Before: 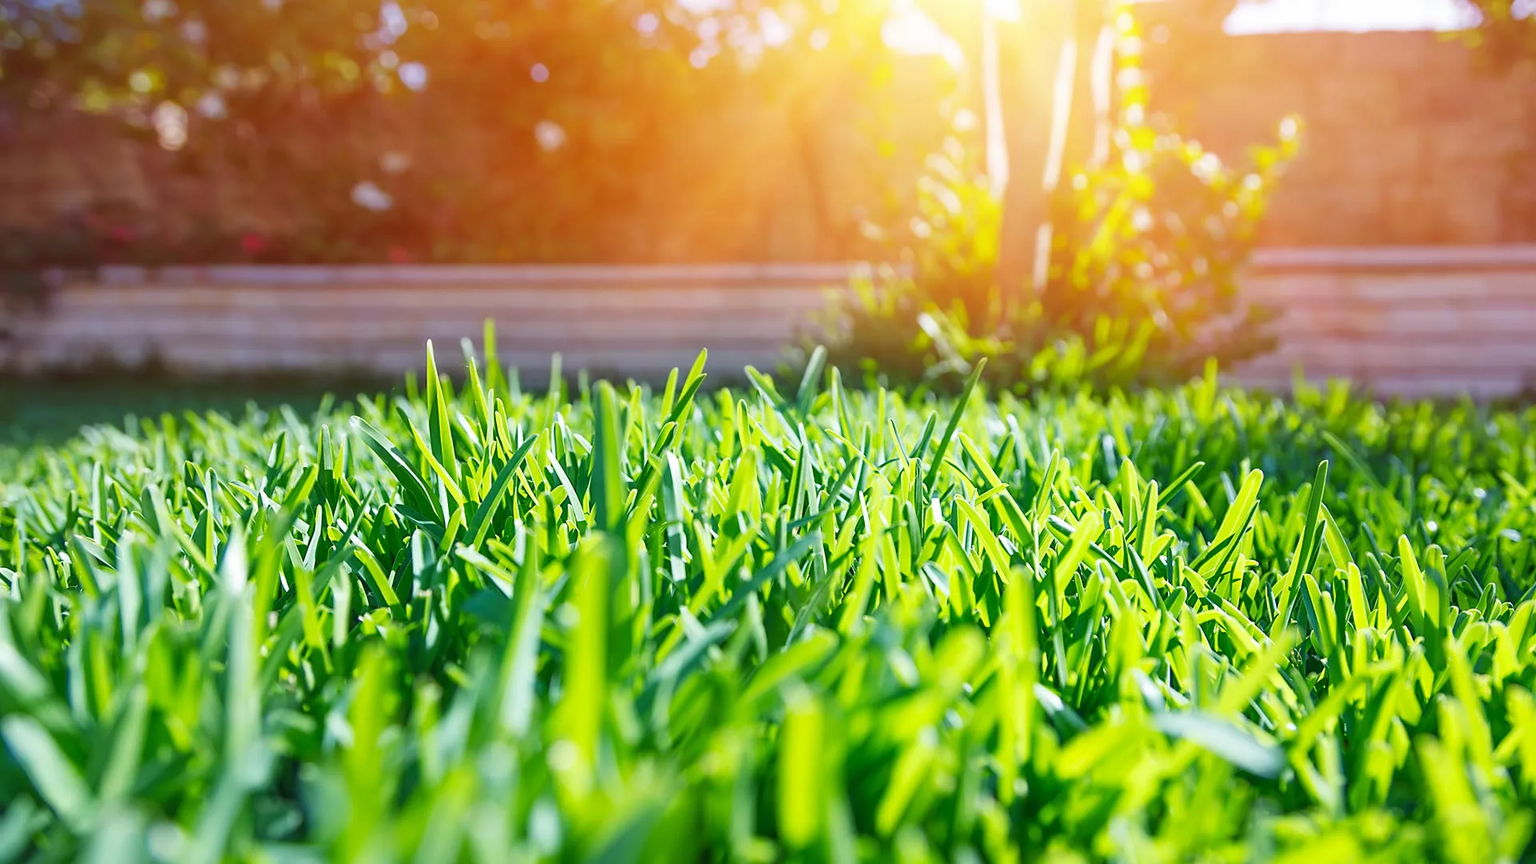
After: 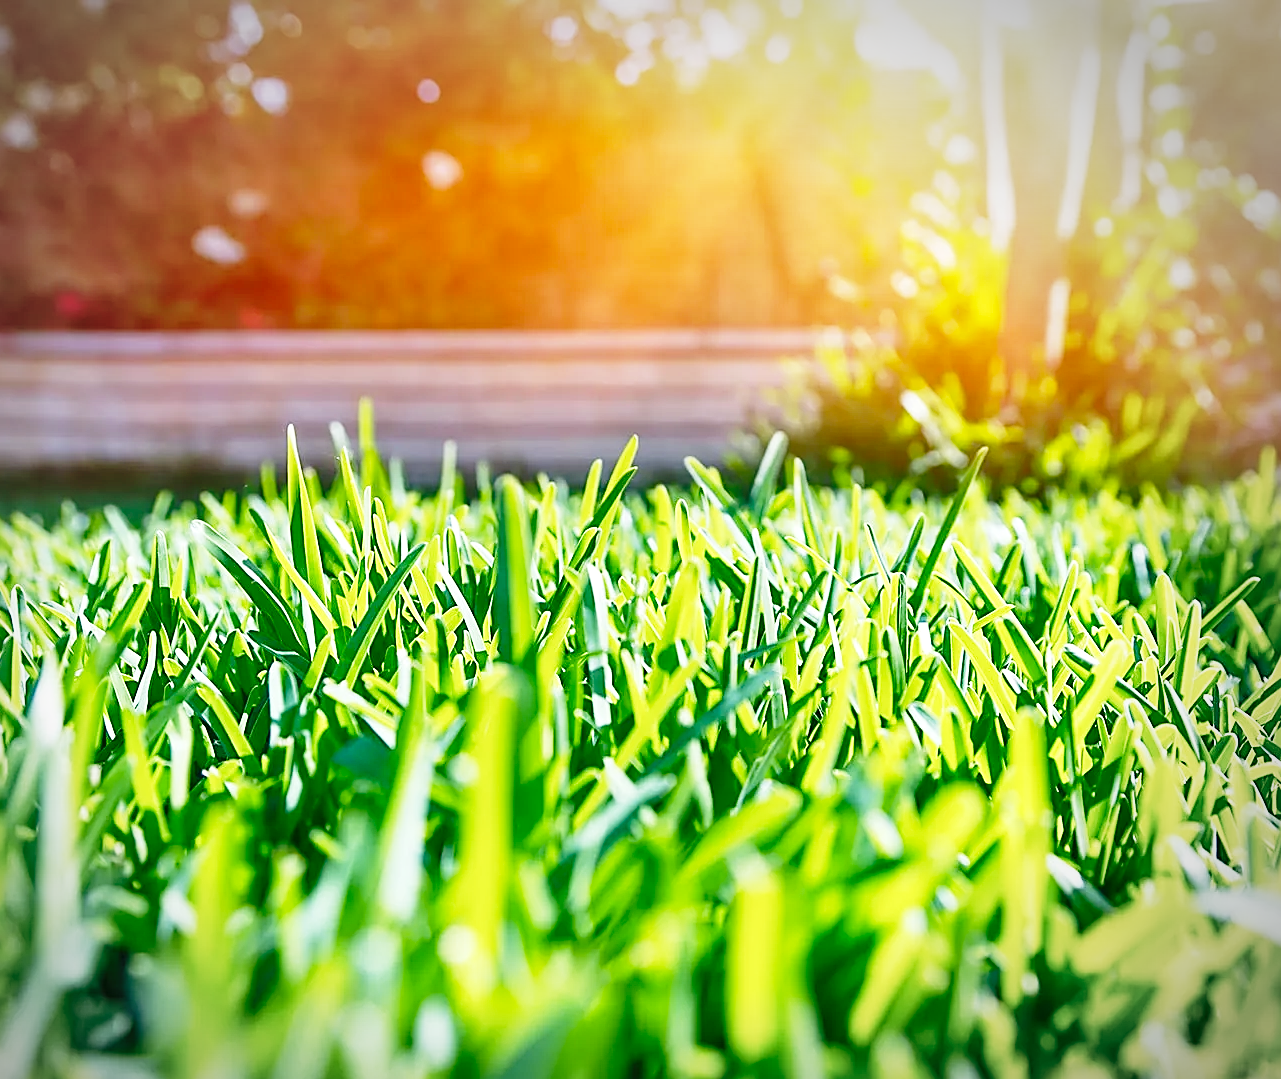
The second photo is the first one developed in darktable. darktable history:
base curve: curves: ch0 [(0, 0) (0.028, 0.03) (0.121, 0.232) (0.46, 0.748) (0.859, 0.968) (1, 1)], preserve colors none
sharpen: on, module defaults
crop and rotate: left 12.815%, right 20.425%
local contrast: mode bilateral grid, contrast 11, coarseness 24, detail 115%, midtone range 0.2
color calibration: illuminant same as pipeline (D50), adaptation none (bypass), x 0.333, y 0.335, temperature 5003.62 K
shadows and highlights: shadows 49.11, highlights -42.92, soften with gaussian
vignetting: center (-0.075, 0.072), automatic ratio true
